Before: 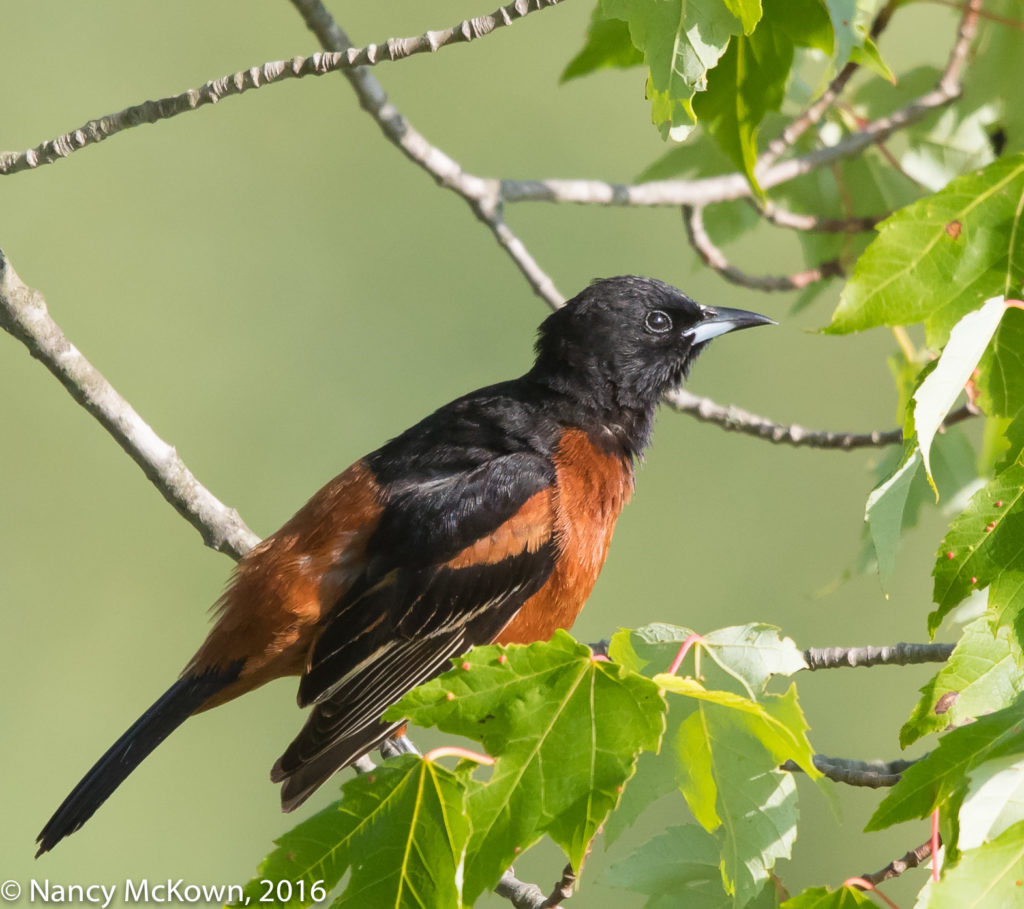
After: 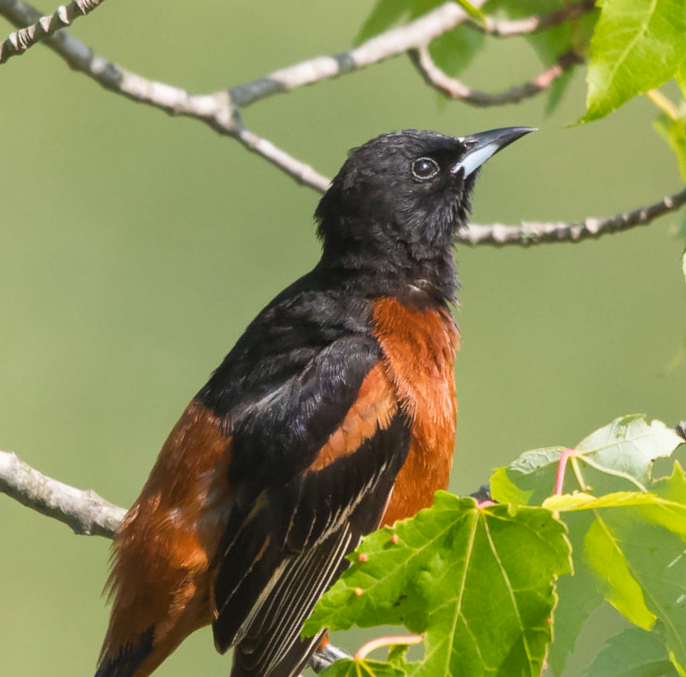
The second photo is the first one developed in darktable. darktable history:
tone curve: curves: ch0 [(0, 0) (0.003, 0.003) (0.011, 0.015) (0.025, 0.031) (0.044, 0.056) (0.069, 0.083) (0.1, 0.113) (0.136, 0.145) (0.177, 0.184) (0.224, 0.225) (0.277, 0.275) (0.335, 0.327) (0.399, 0.385) (0.468, 0.447) (0.543, 0.528) (0.623, 0.611) (0.709, 0.703) (0.801, 0.802) (0.898, 0.902) (1, 1)], color space Lab, independent channels, preserve colors none
crop and rotate: angle 20.14°, left 6.969%, right 4.027%, bottom 1.126%
color balance rgb: perceptual saturation grading › global saturation 0.088%, perceptual saturation grading › mid-tones 11.544%, global vibrance 15.164%
